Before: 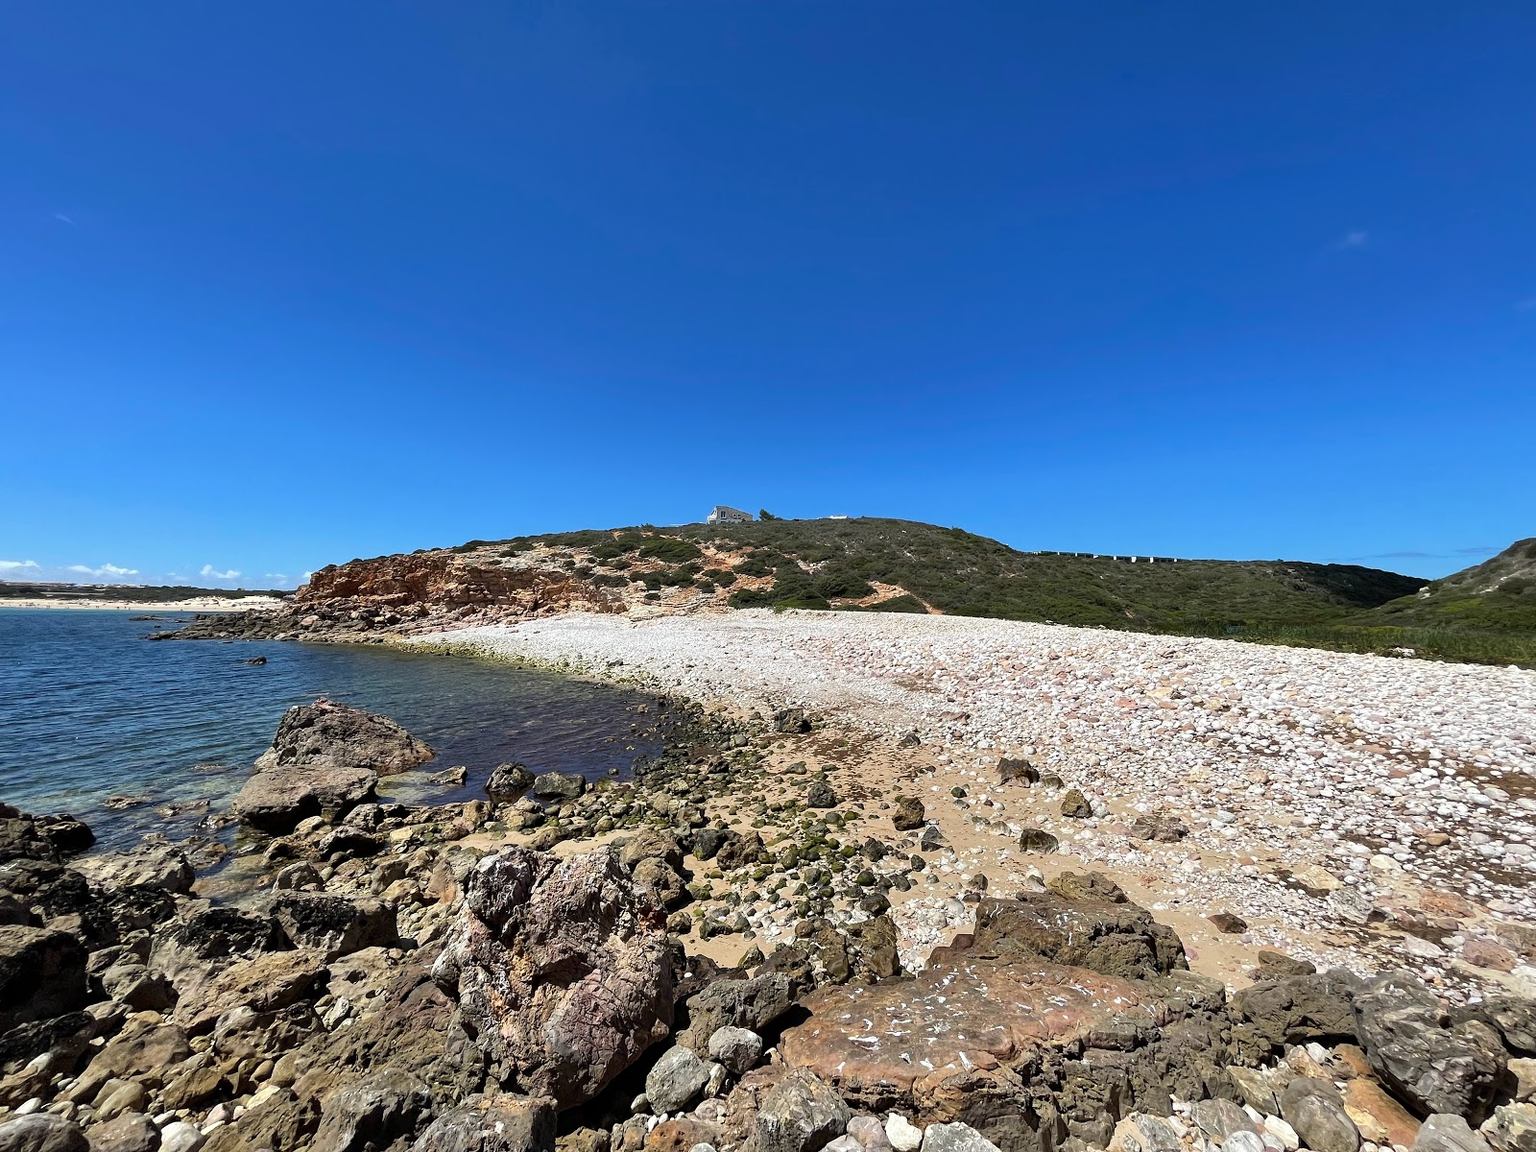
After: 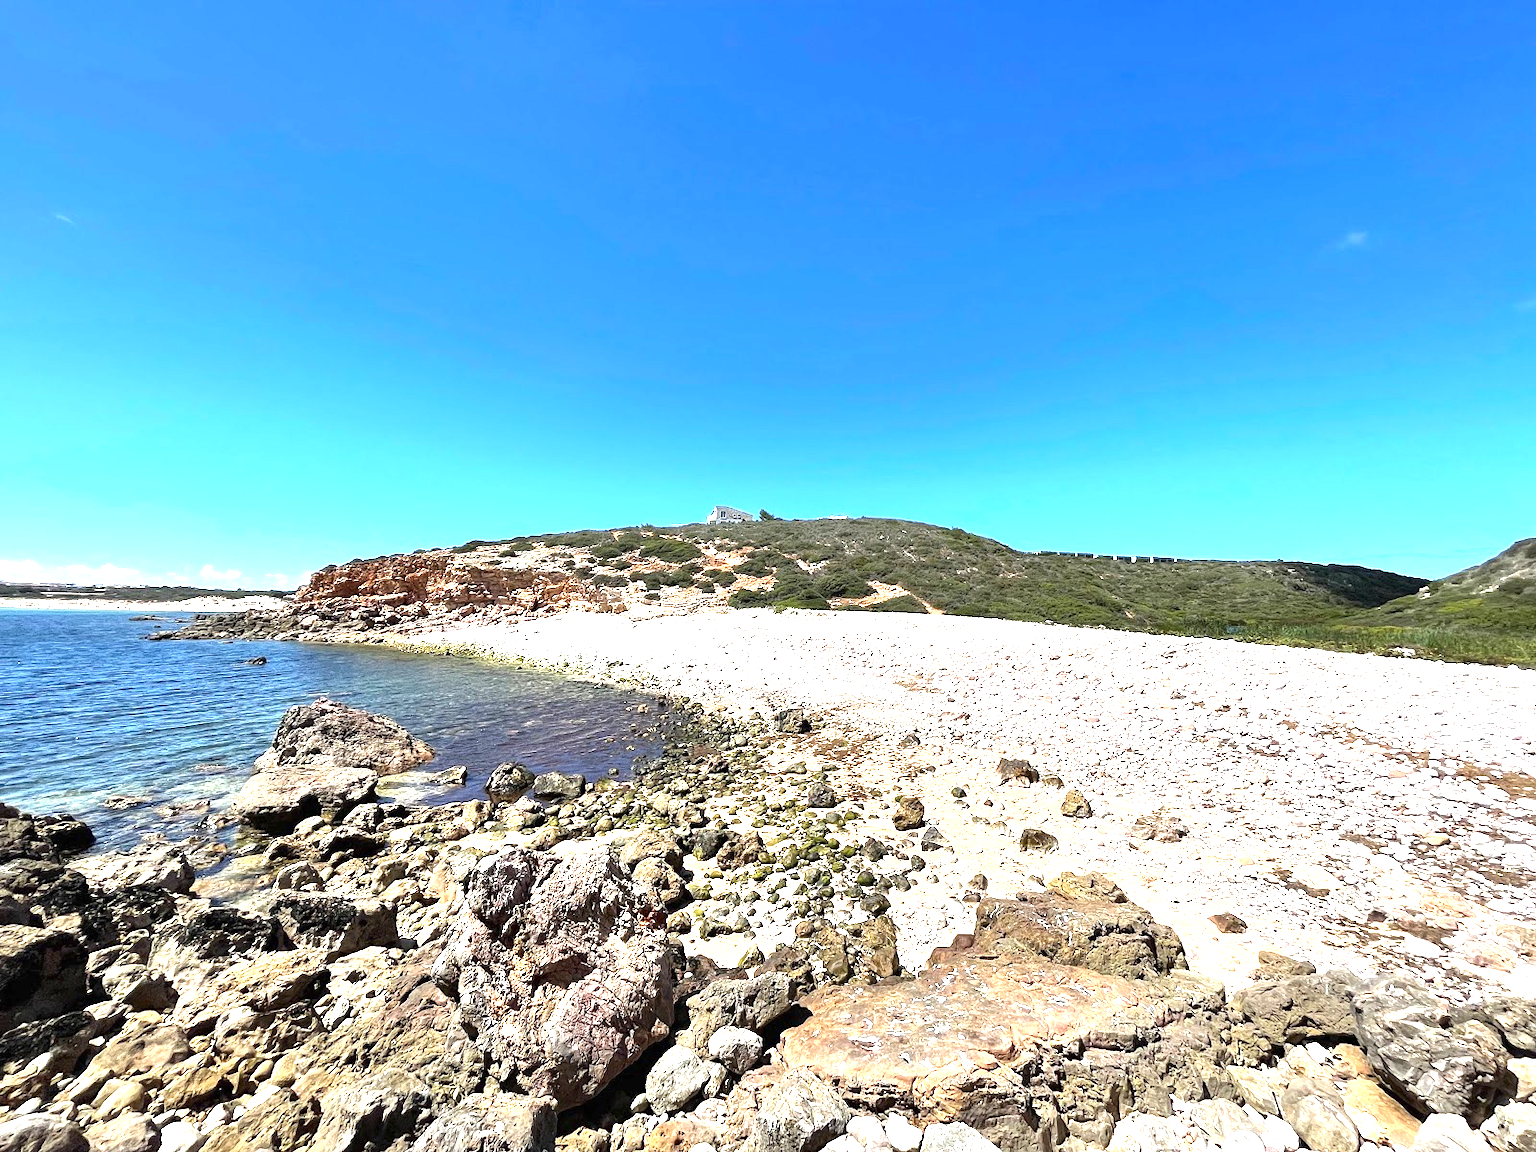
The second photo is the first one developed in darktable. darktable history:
exposure: black level correction 0, exposure 1.673 EV, compensate exposure bias true, compensate highlight preservation false
